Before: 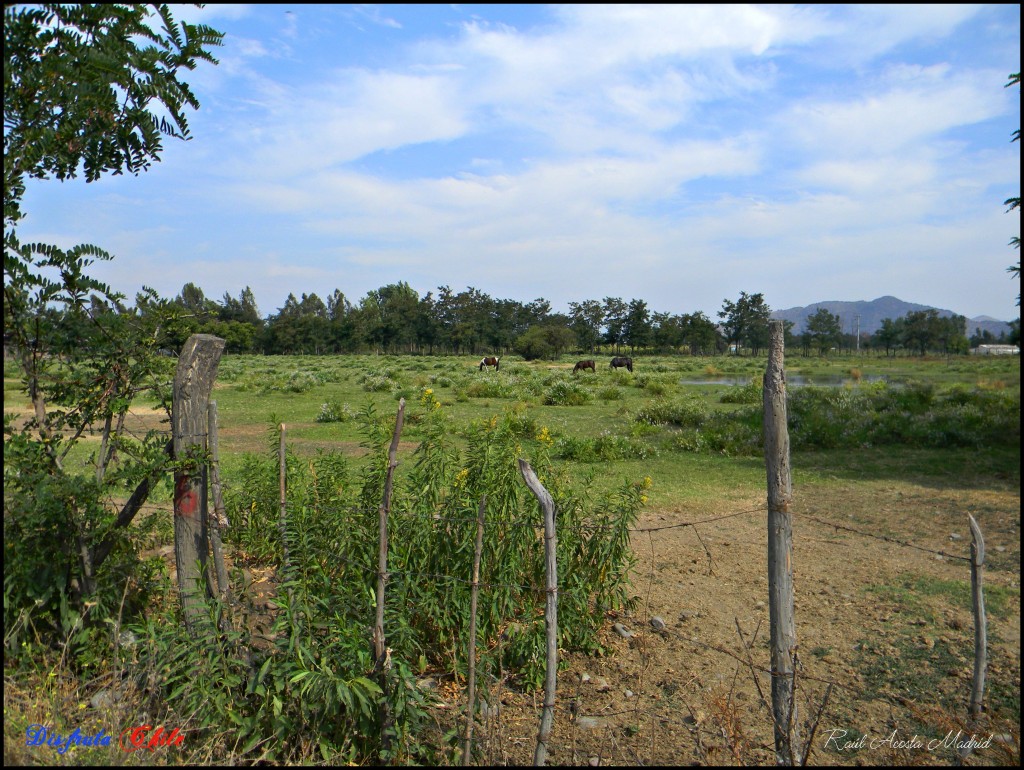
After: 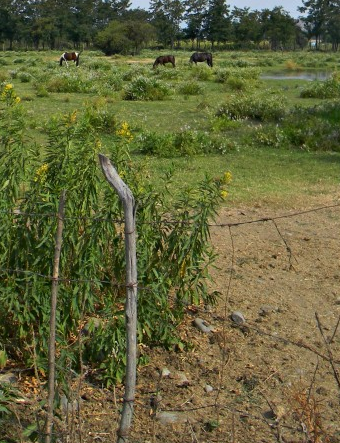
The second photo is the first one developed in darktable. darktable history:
crop: left 41.019%, top 39.685%, right 25.74%, bottom 2.762%
